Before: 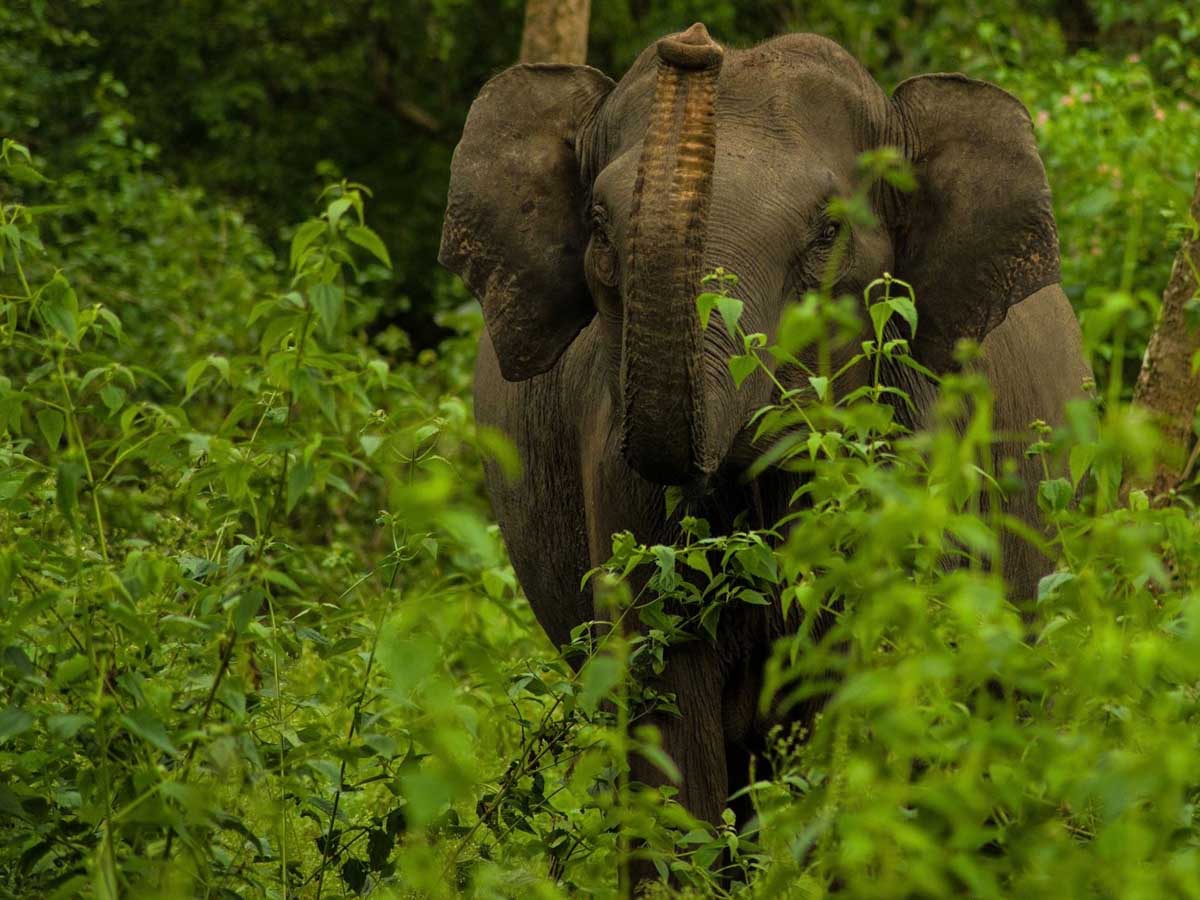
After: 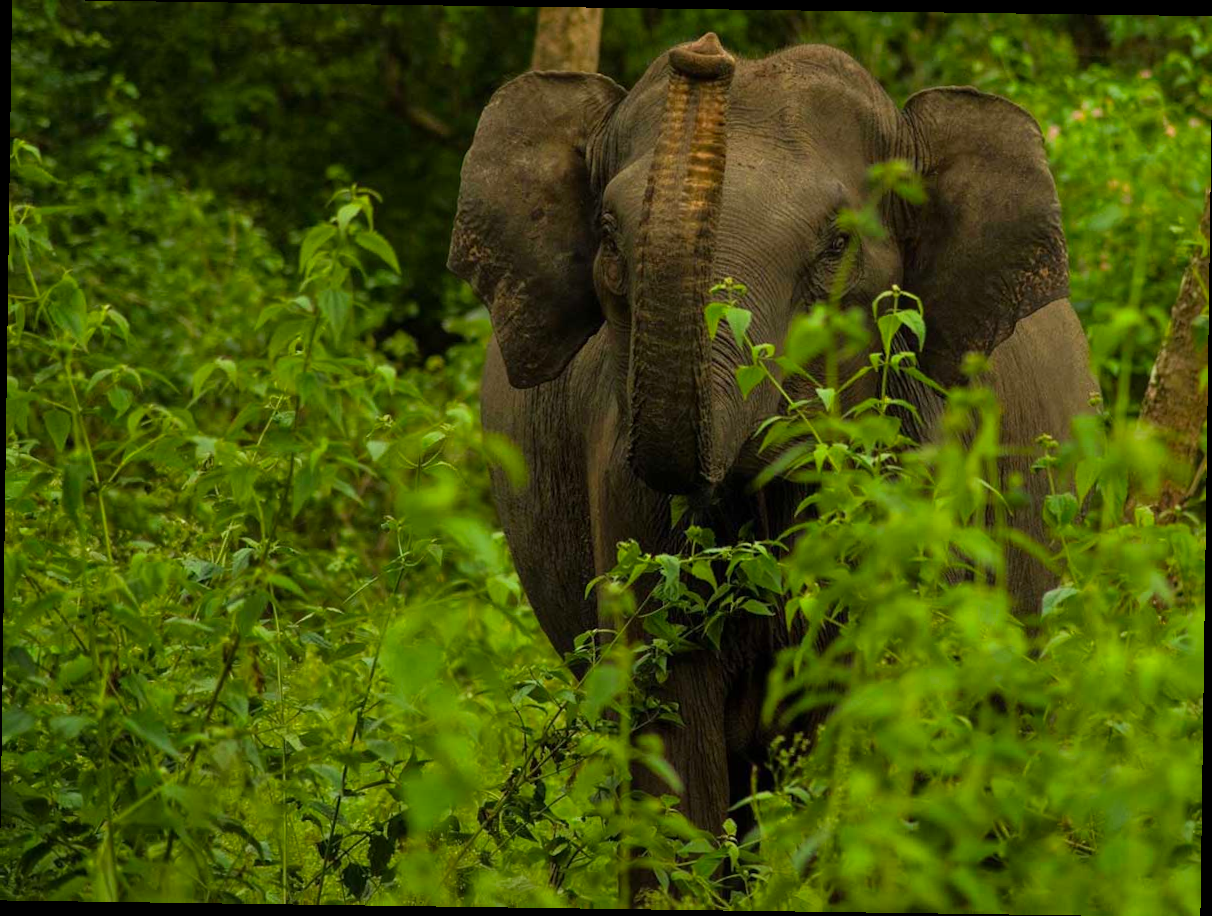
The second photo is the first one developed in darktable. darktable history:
contrast brightness saturation: contrast 0.04, saturation 0.16
rotate and perspective: rotation 0.8°, automatic cropping off
